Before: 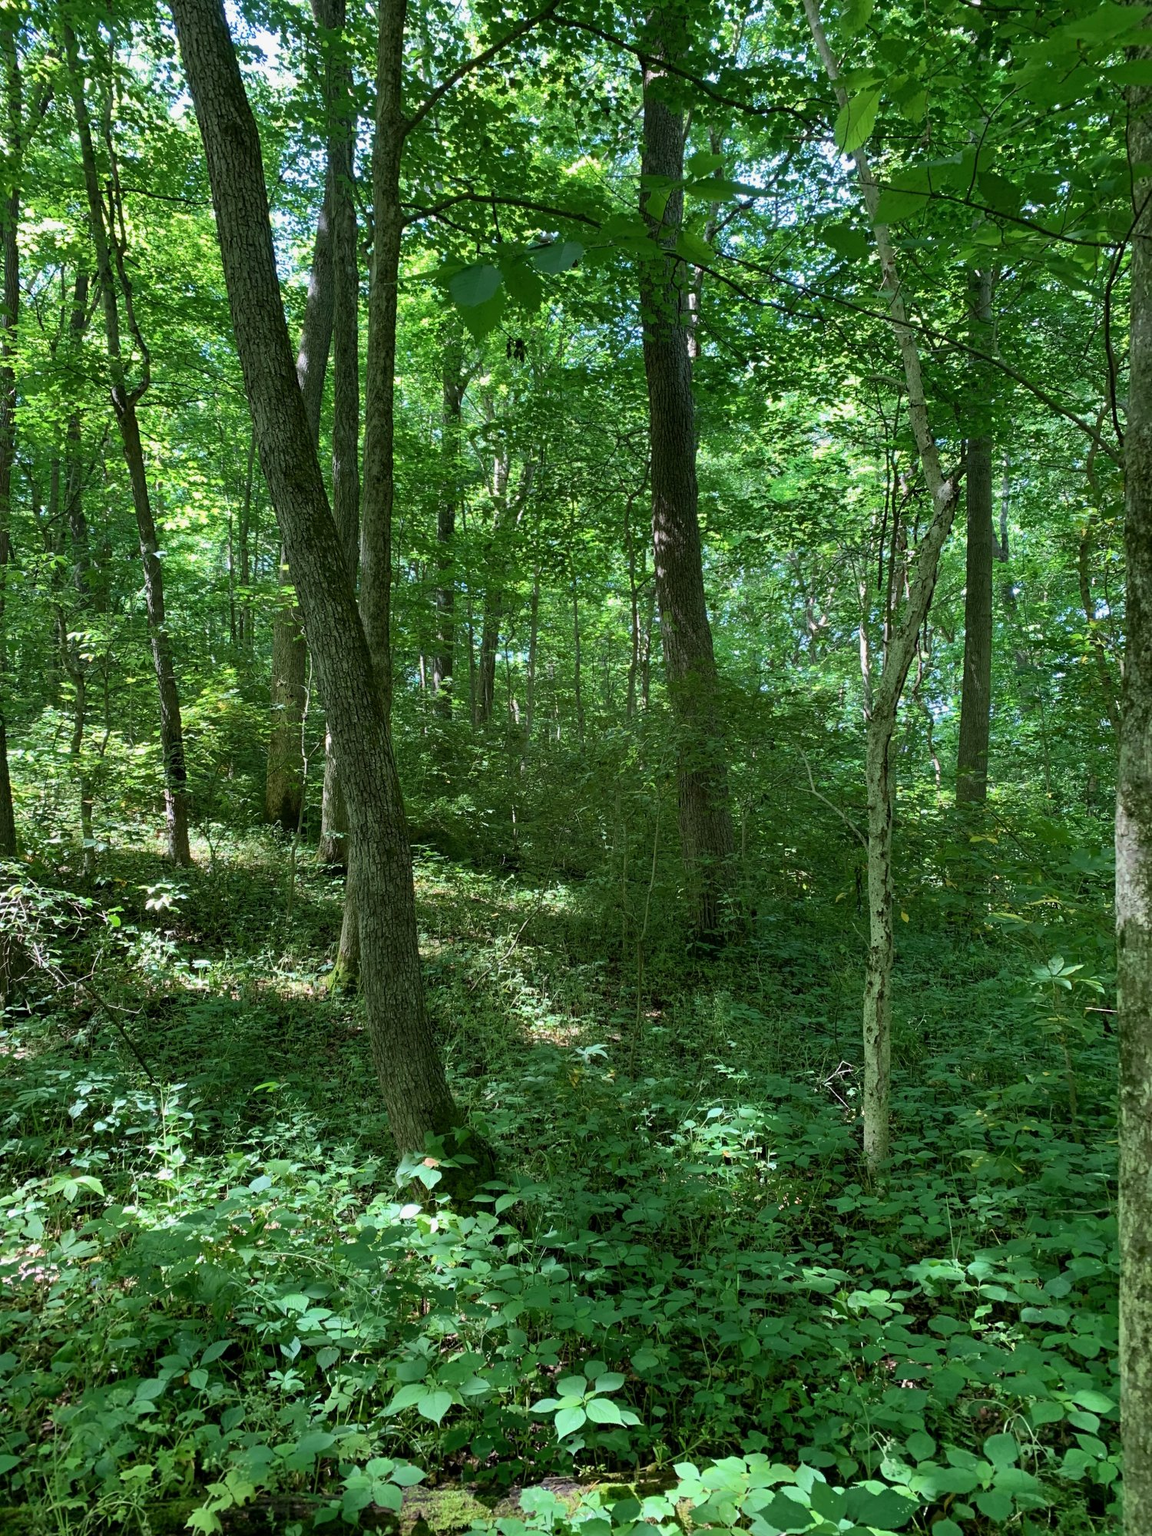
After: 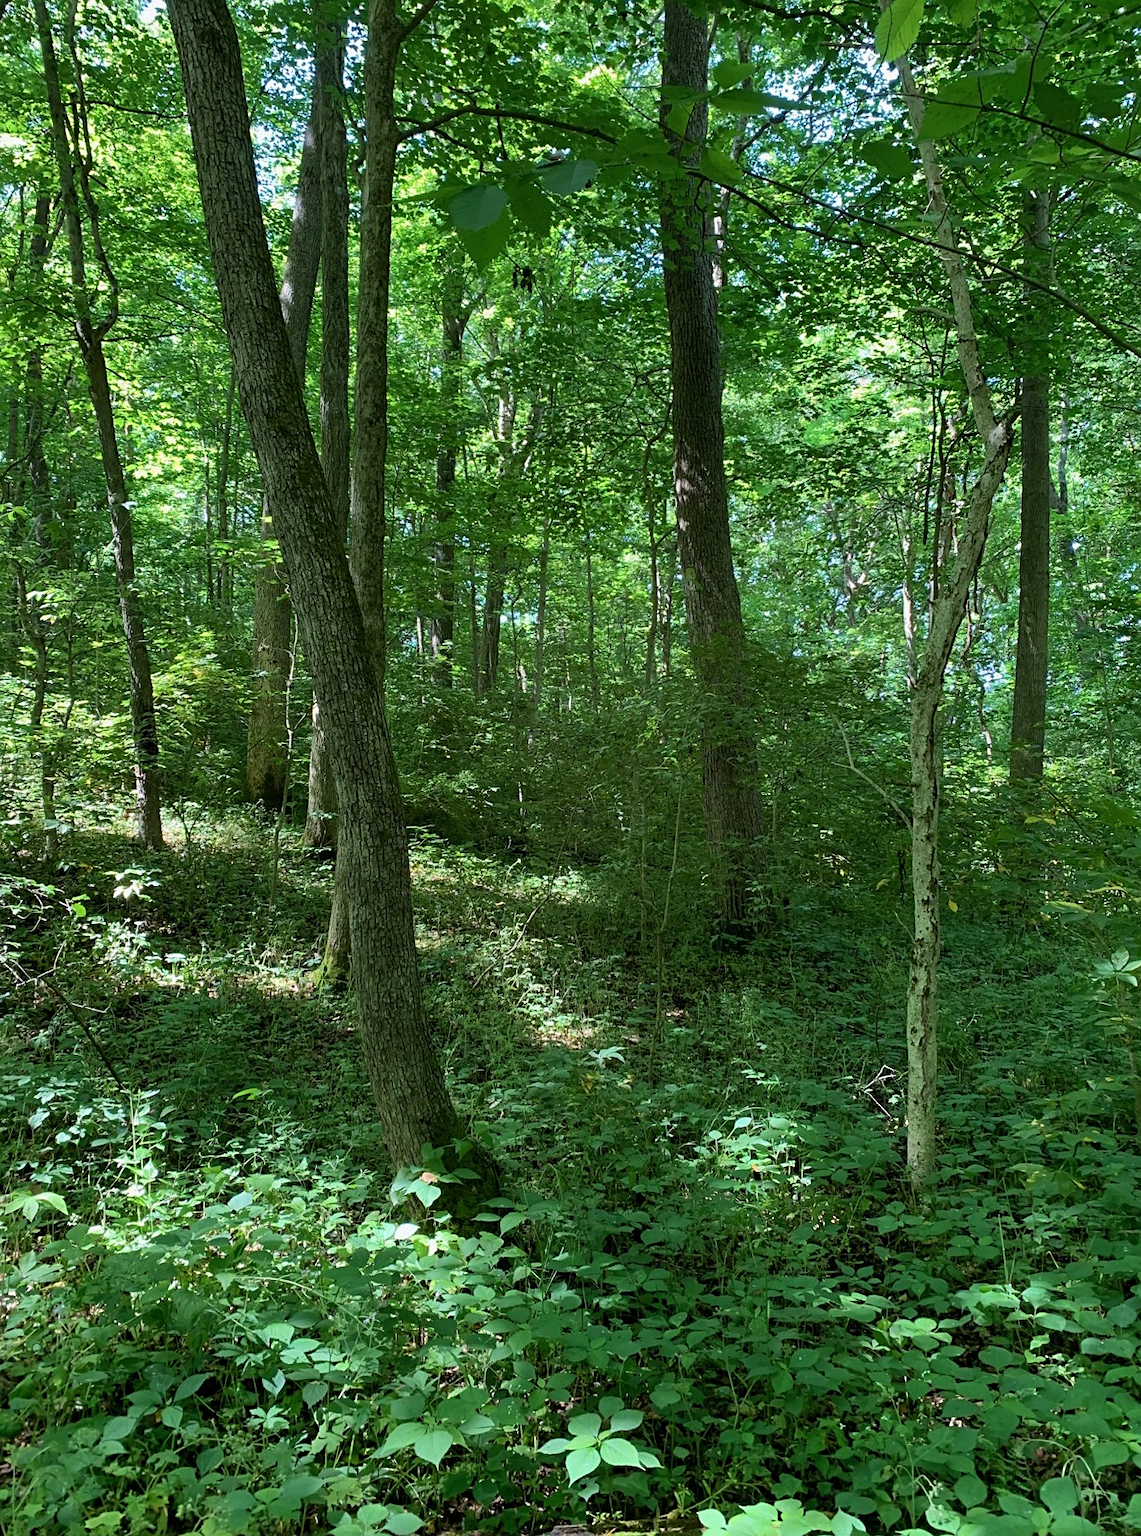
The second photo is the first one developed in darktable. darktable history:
crop: left 3.764%, top 6.358%, right 6.626%, bottom 3.177%
tone equalizer: on, module defaults
sharpen: amount 0.218
